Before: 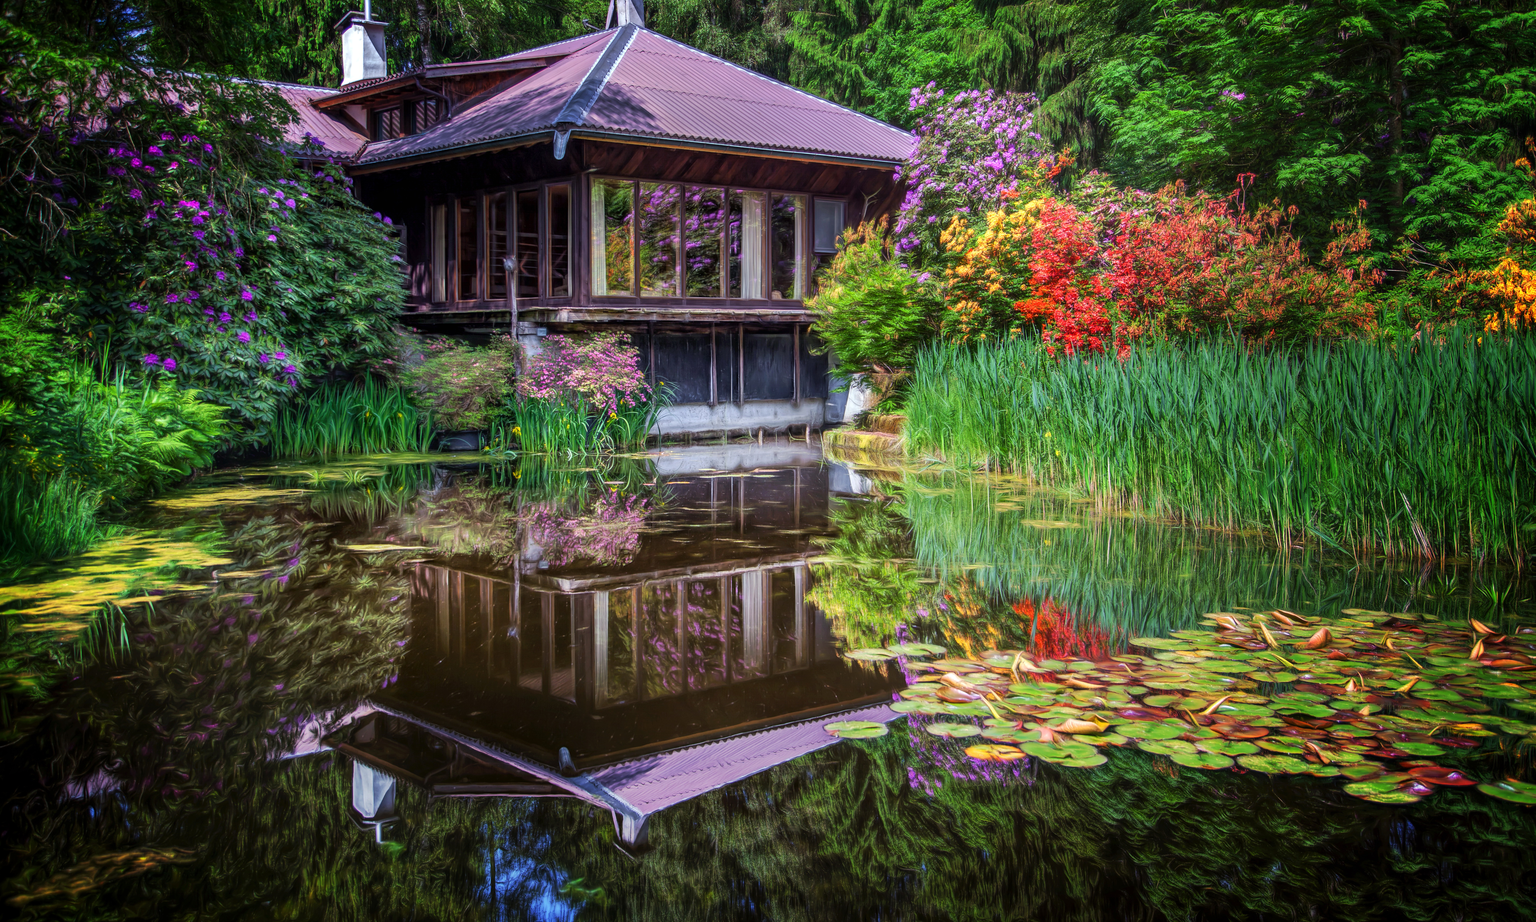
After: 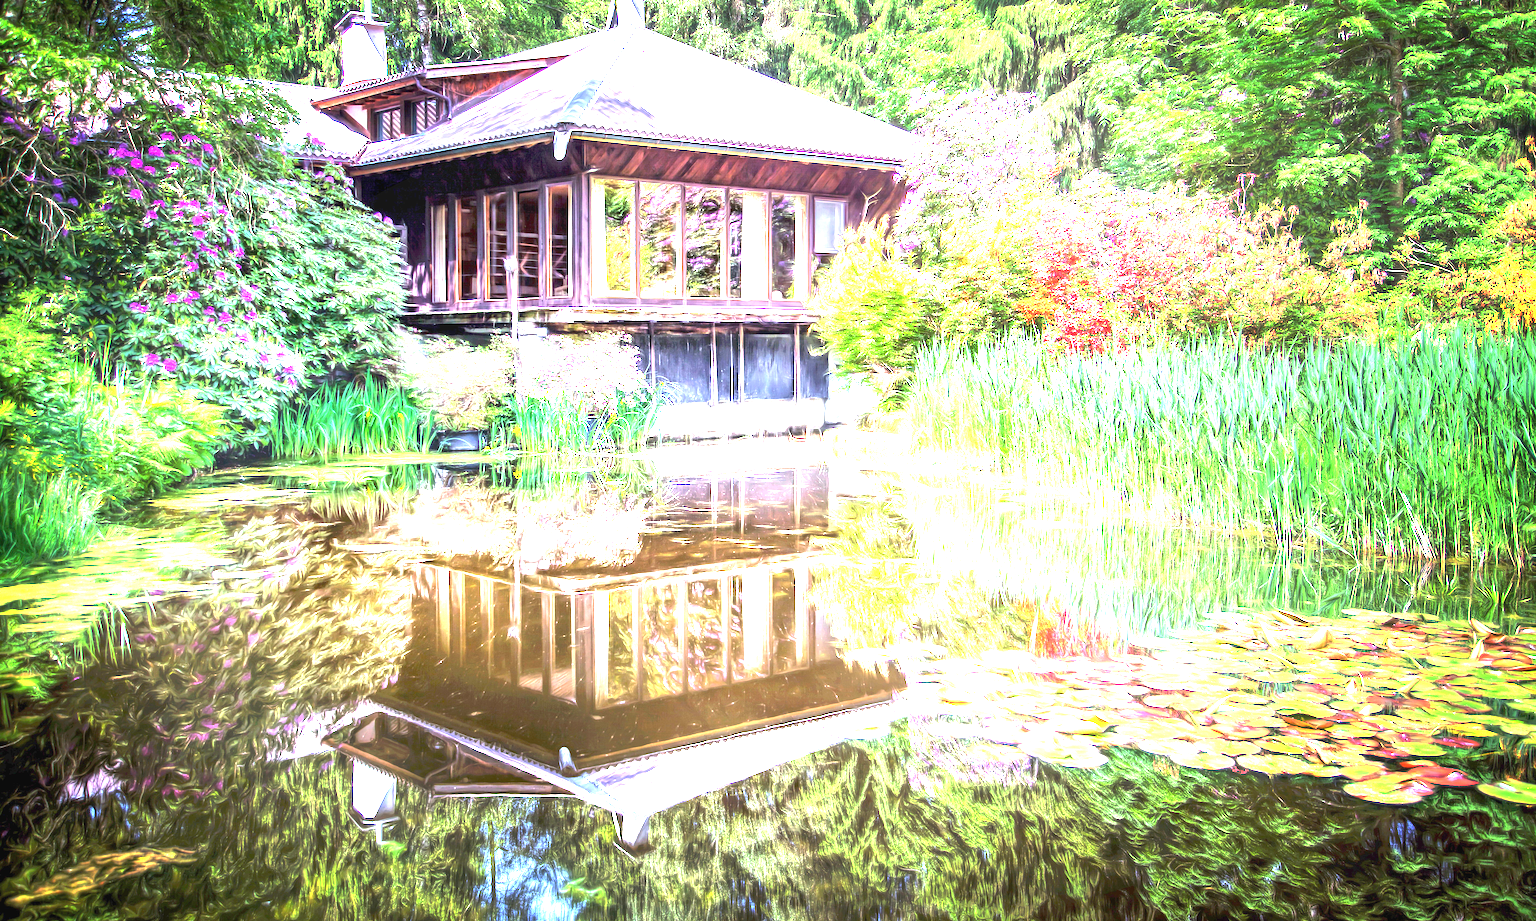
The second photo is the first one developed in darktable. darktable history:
exposure: black level correction 0, exposure 3.906 EV, compensate highlight preservation false
